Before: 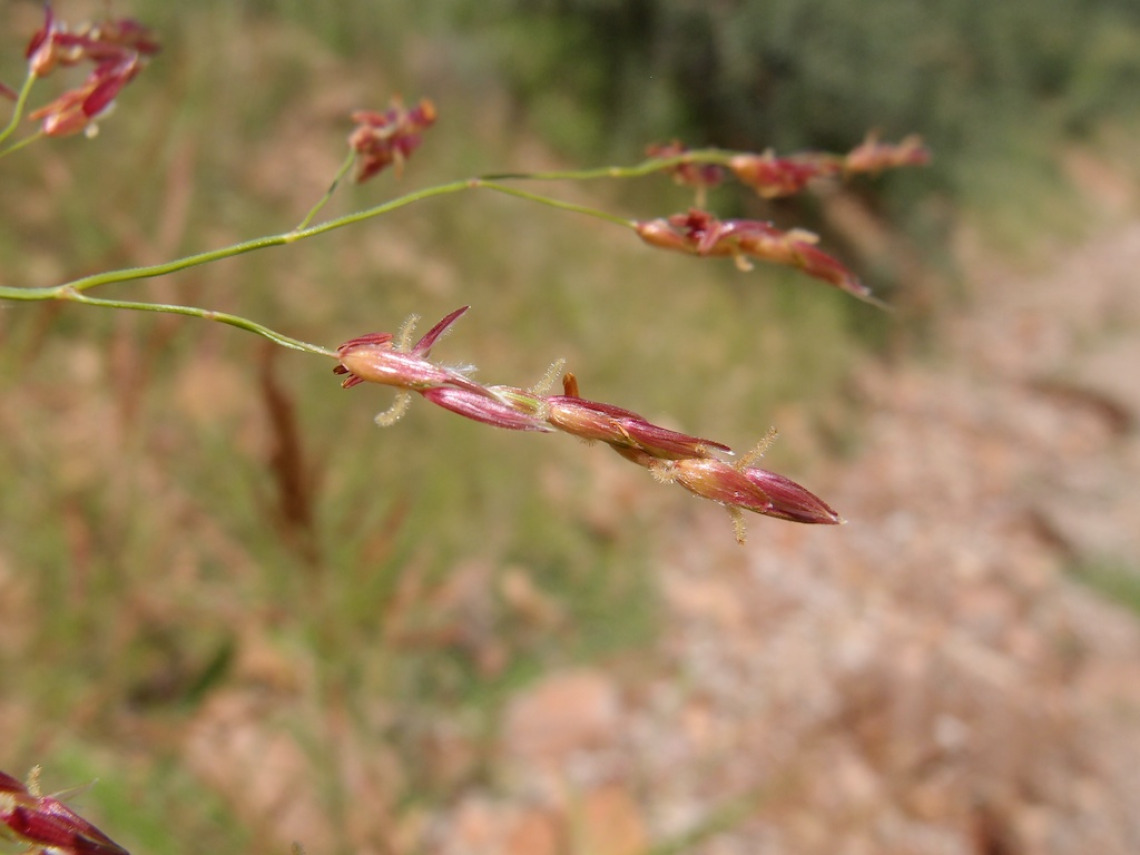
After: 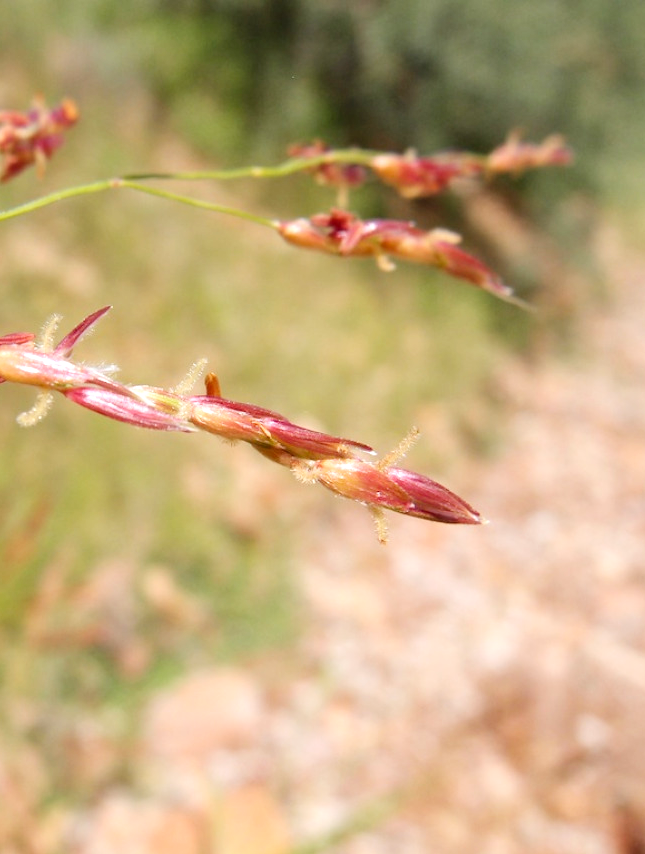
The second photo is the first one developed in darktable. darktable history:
exposure: exposure 0.636 EV, compensate highlight preservation false
crop: left 31.458%, top 0%, right 11.876%
tone curve: curves: ch0 [(0, 0) (0.004, 0.002) (0.02, 0.013) (0.218, 0.218) (0.664, 0.718) (0.832, 0.873) (1, 1)], preserve colors none
